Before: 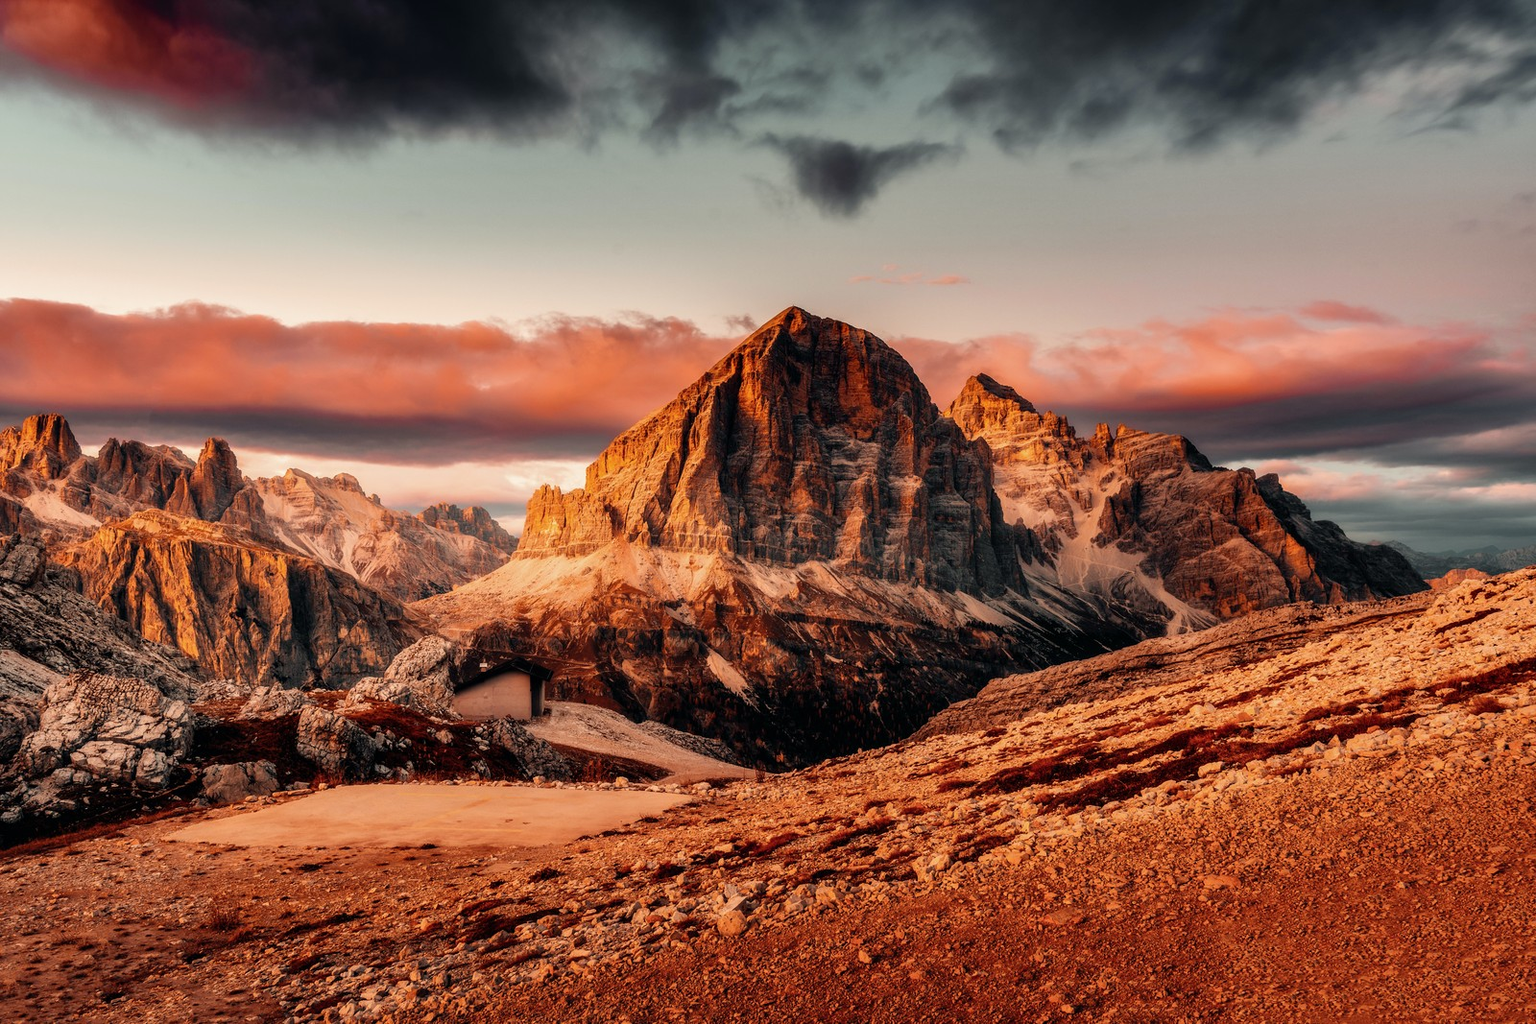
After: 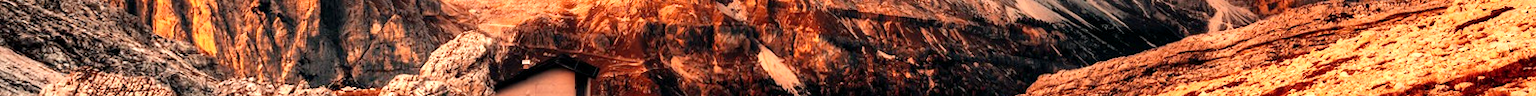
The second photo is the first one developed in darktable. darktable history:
levels: levels [0, 0.43, 0.859]
exposure: black level correction 0.001, exposure 0.5 EV, compensate exposure bias true, compensate highlight preservation false
rotate and perspective: rotation 0.679°, lens shift (horizontal) 0.136, crop left 0.009, crop right 0.991, crop top 0.078, crop bottom 0.95
crop and rotate: top 59.084%, bottom 30.916%
